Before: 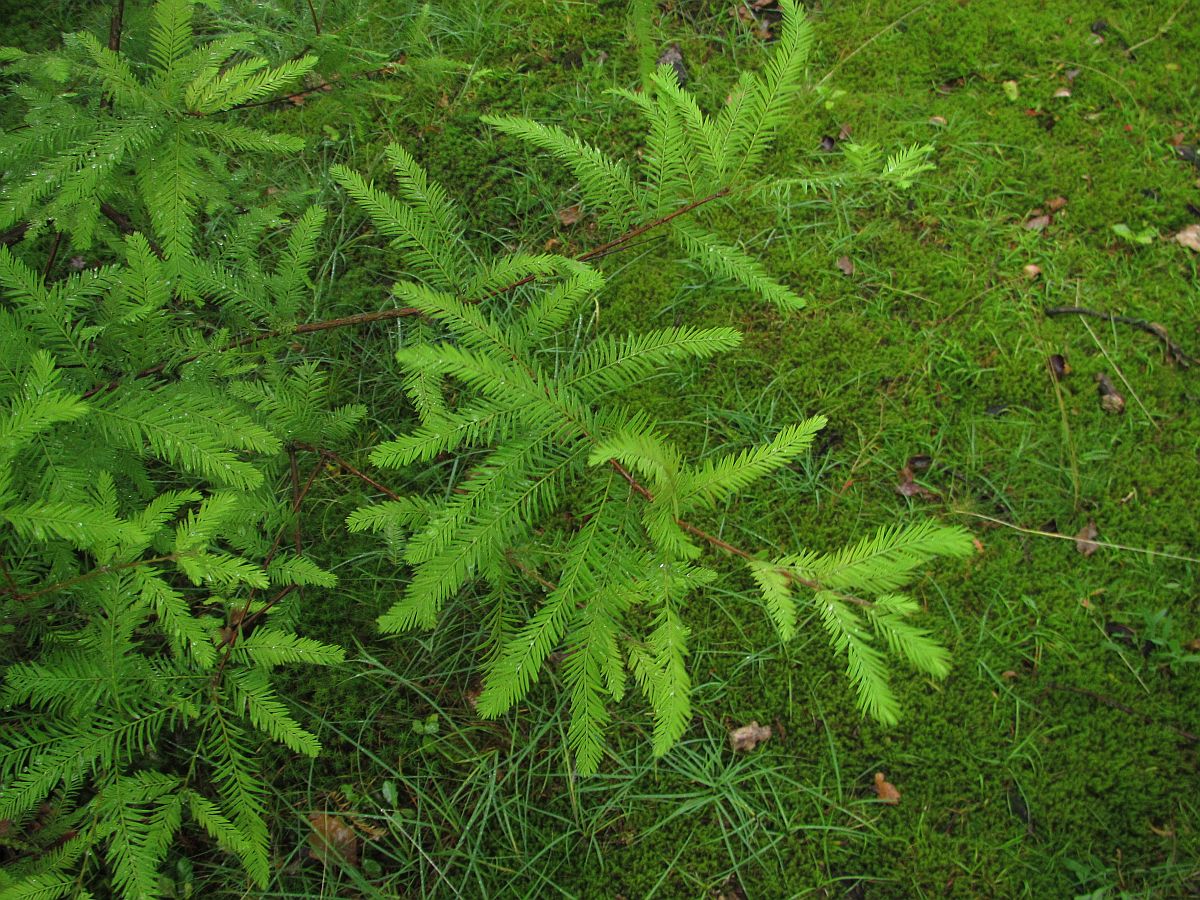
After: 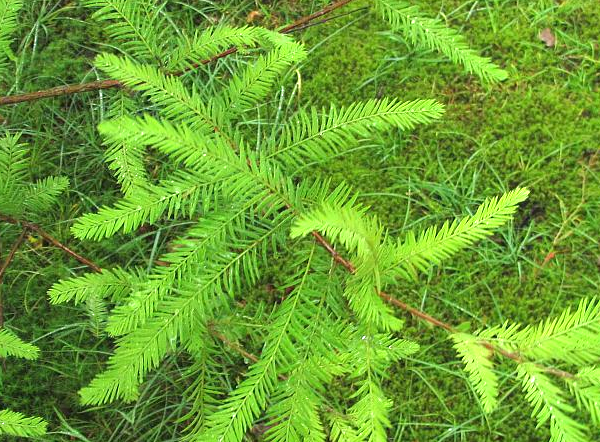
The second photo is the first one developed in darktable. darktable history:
exposure: black level correction 0, exposure 1.099 EV, compensate highlight preservation false
crop: left 24.89%, top 25.415%, right 25.093%, bottom 25.365%
